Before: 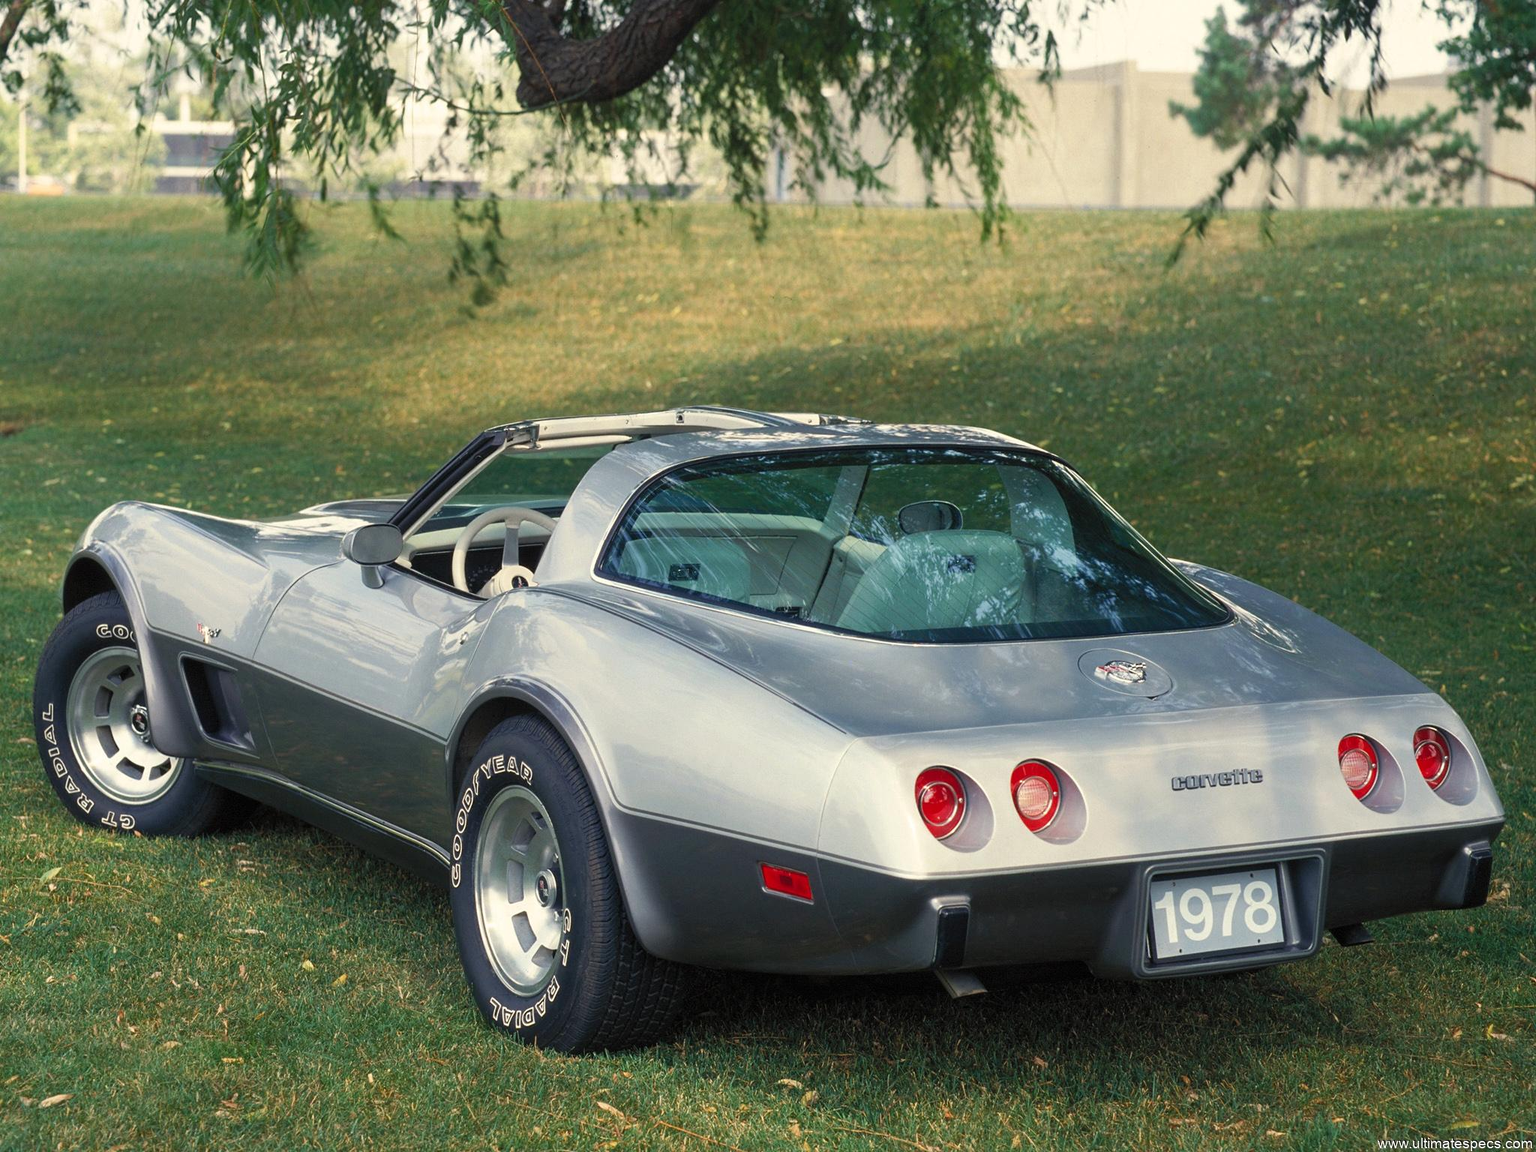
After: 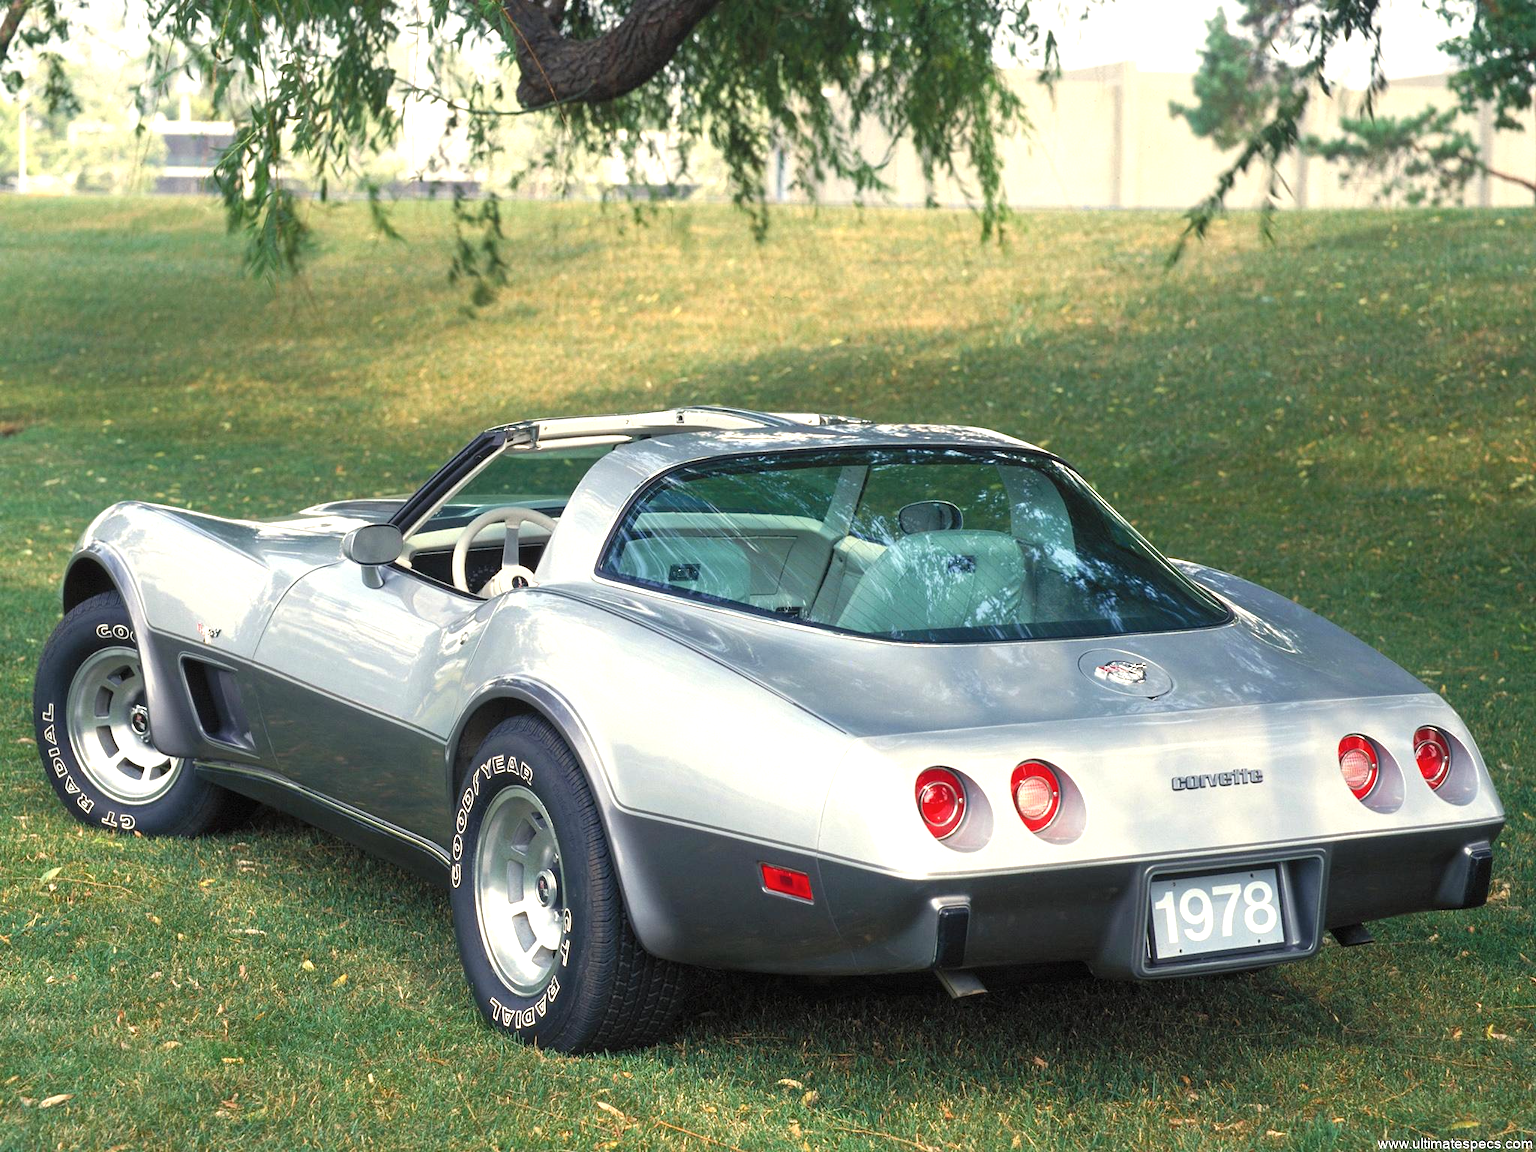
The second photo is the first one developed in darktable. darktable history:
color correction: highlights b* -0.013, saturation 0.978
exposure: black level correction 0, exposure 0.702 EV, compensate exposure bias true, compensate highlight preservation false
